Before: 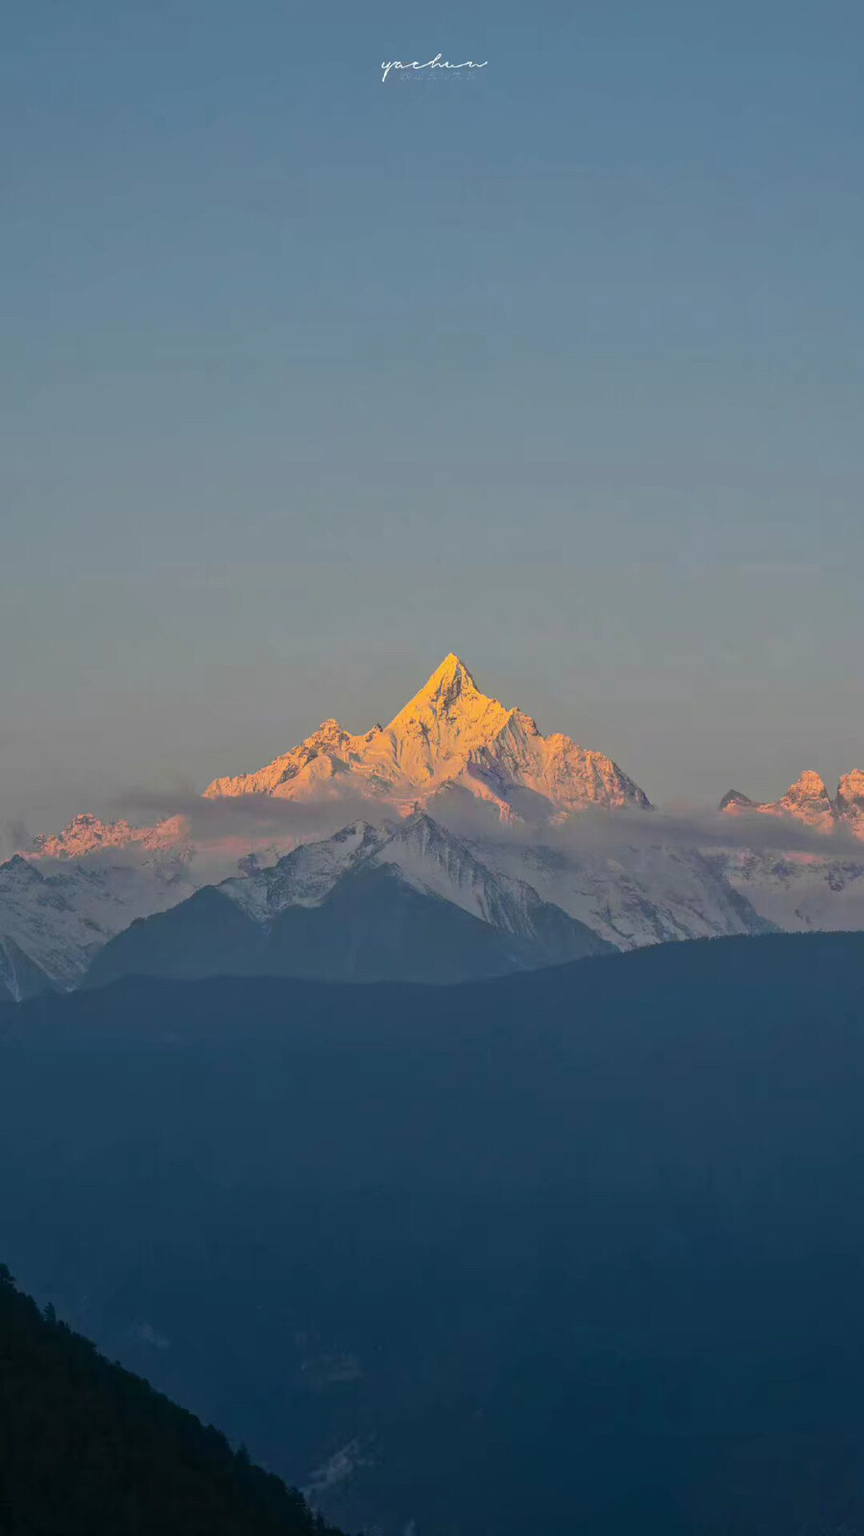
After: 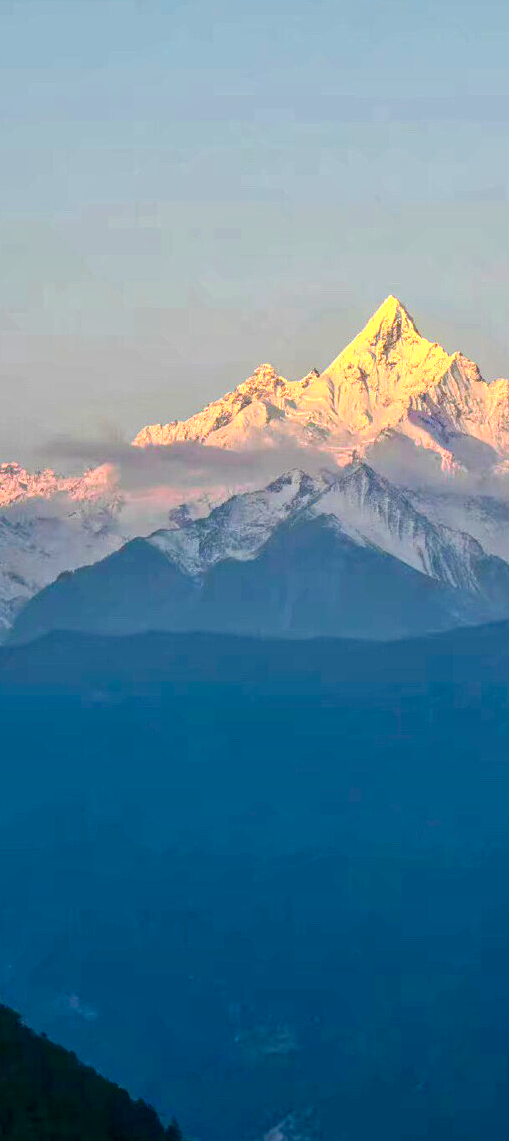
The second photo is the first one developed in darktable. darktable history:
crop: left 8.863%, top 24.084%, right 34.564%, bottom 4.373%
color calibration: illuminant same as pipeline (D50), adaptation XYZ, x 0.346, y 0.359, temperature 5003.18 K
color balance rgb: linear chroma grading › global chroma 14.848%, perceptual saturation grading › global saturation -0.029%, perceptual saturation grading › highlights -18.217%, perceptual saturation grading › mid-tones 6.872%, perceptual saturation grading › shadows 28.077%, global vibrance 20%
local contrast: highlights 63%, detail 143%, midtone range 0.422
exposure: exposure 0.915 EV, compensate highlight preservation false
